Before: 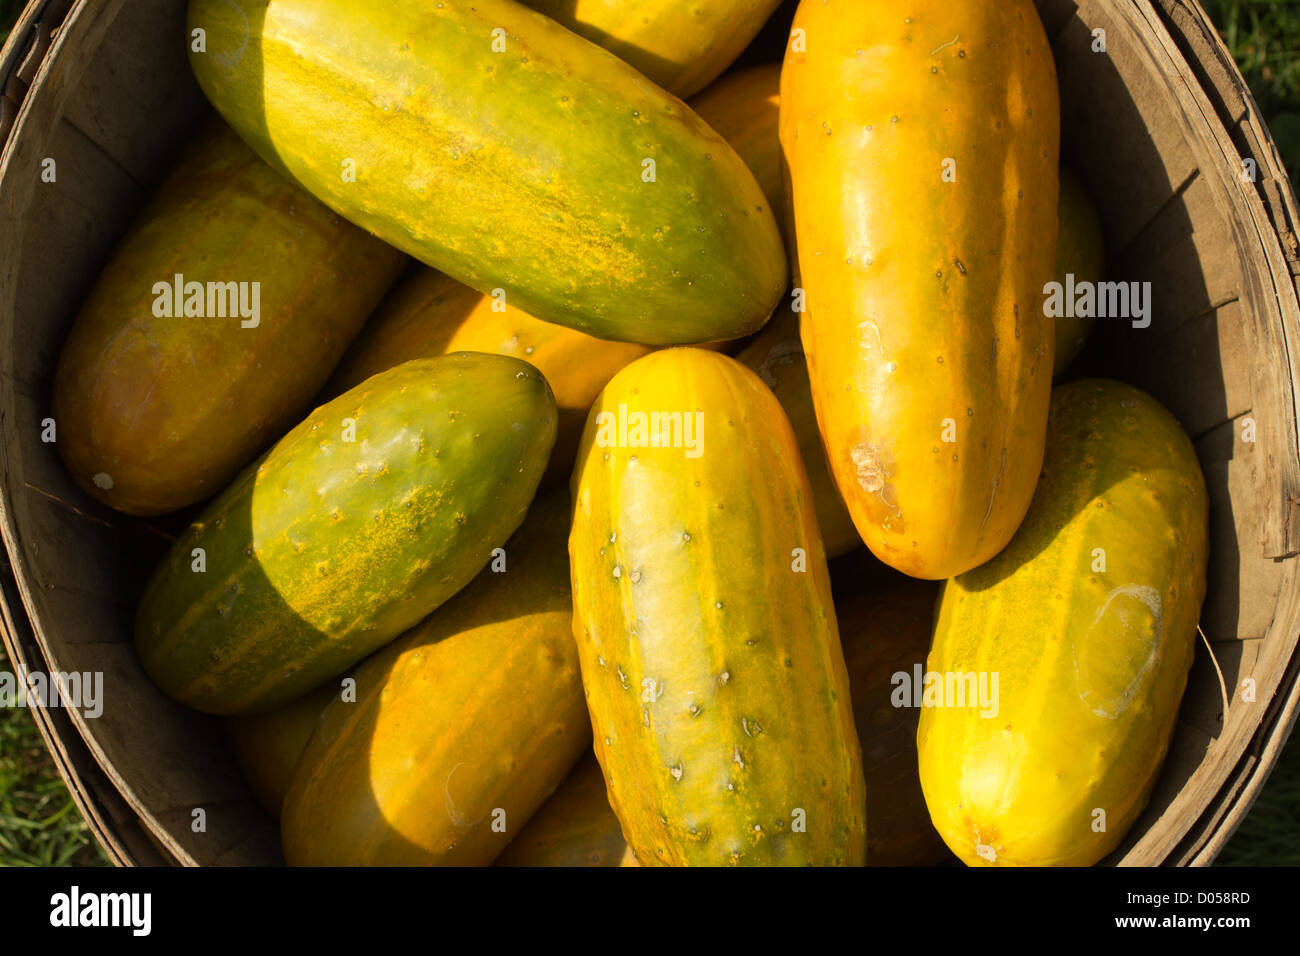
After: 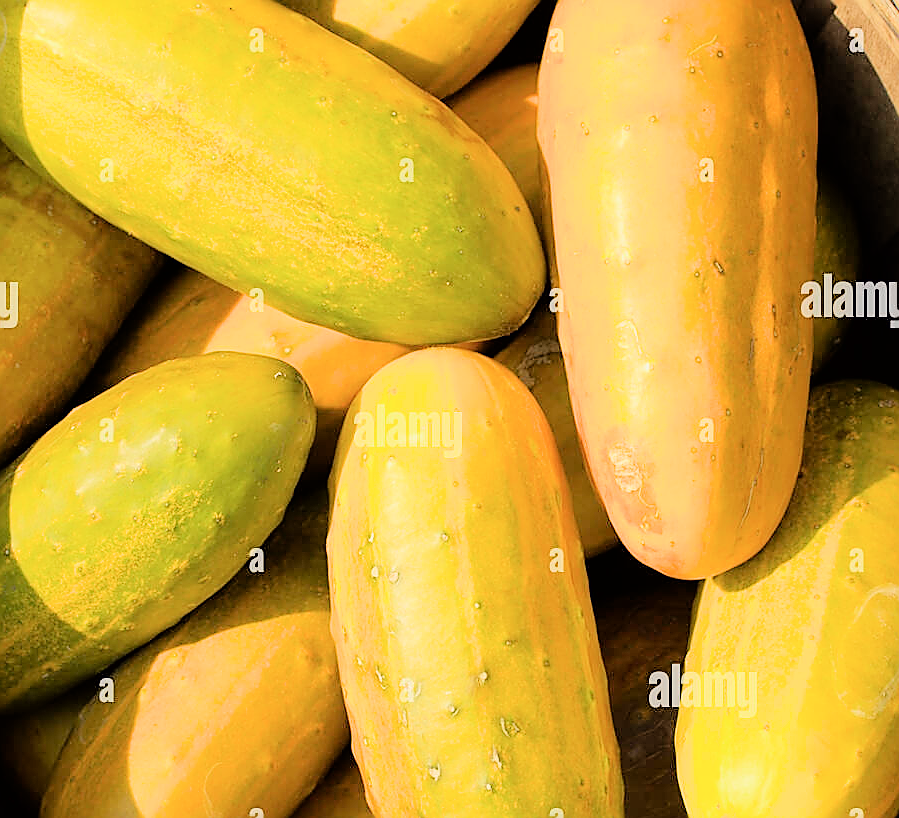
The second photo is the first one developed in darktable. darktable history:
filmic rgb: black relative exposure -6.91 EV, white relative exposure 5.61 EV, hardness 2.85, color science v6 (2022)
sharpen: radius 1.392, amount 1.239, threshold 0.647
tone equalizer: -8 EV -0.713 EV, -7 EV -0.69 EV, -6 EV -0.578 EV, -5 EV -0.388 EV, -3 EV 0.401 EV, -2 EV 0.6 EV, -1 EV 0.682 EV, +0 EV 0.74 EV
color balance rgb: perceptual saturation grading › global saturation -0.139%, global vibrance -17.749%, contrast -5.885%
crop: left 18.691%, right 12.142%, bottom 14.37%
exposure: black level correction 0.001, exposure 0.957 EV, compensate highlight preservation false
levels: white 99.88%, levels [0, 0.478, 1]
